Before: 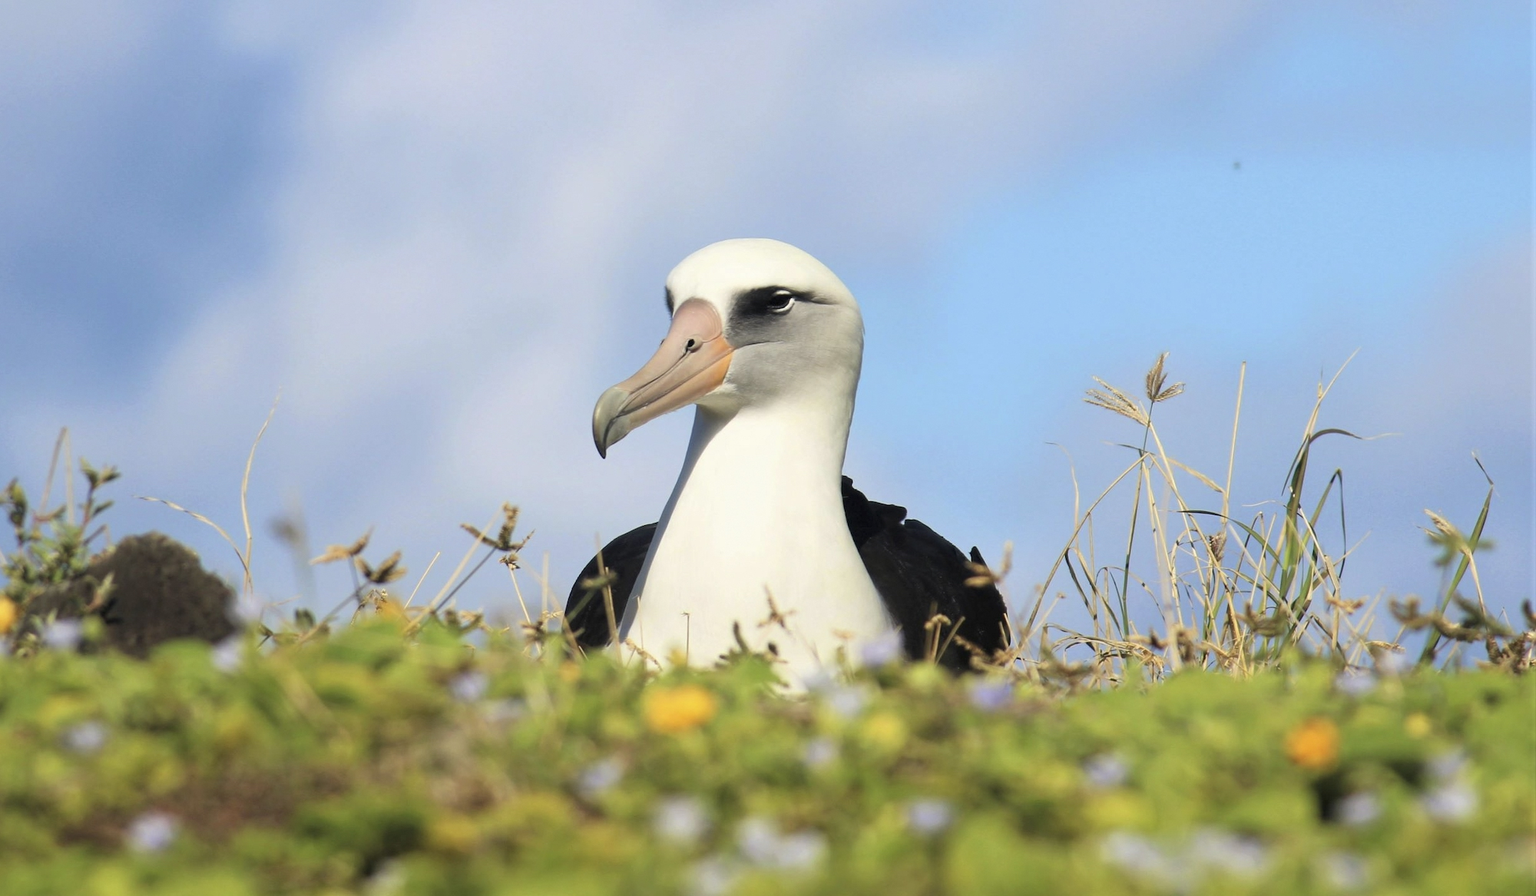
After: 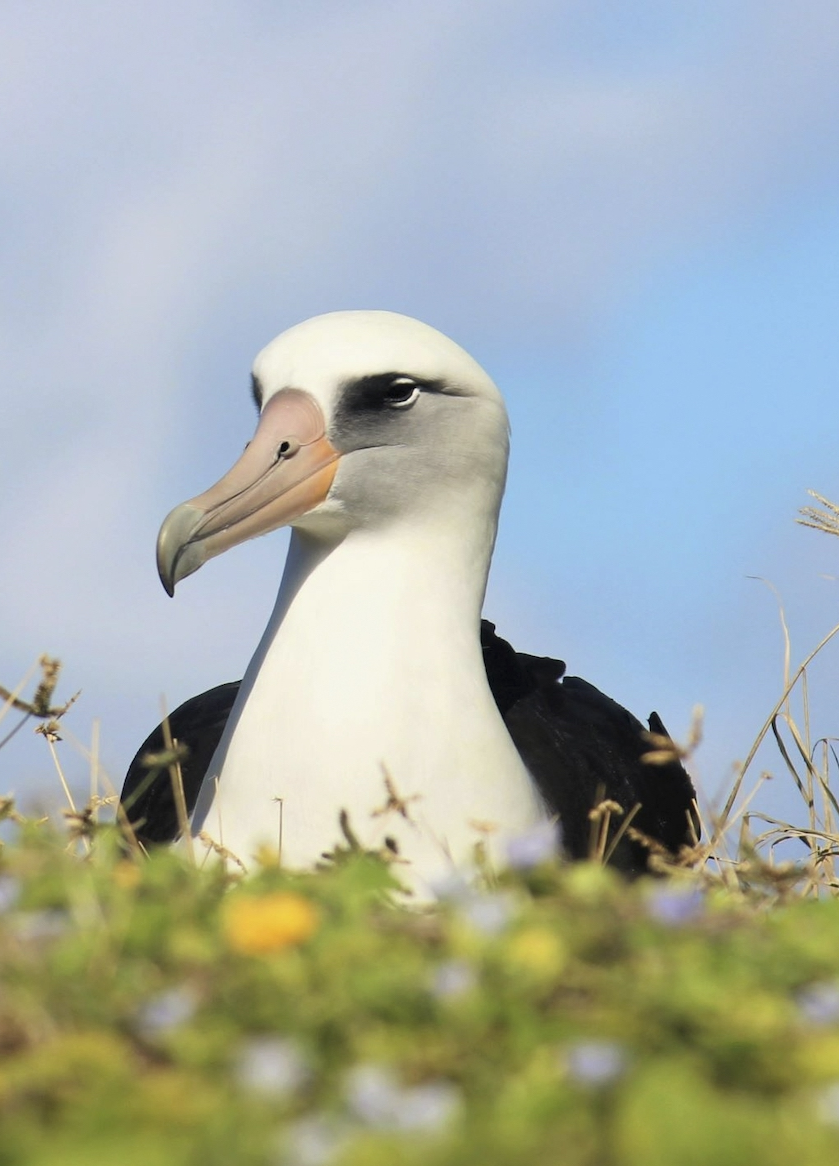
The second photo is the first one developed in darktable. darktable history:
crop: left 30.794%, right 27.247%
exposure: exposure -0.054 EV, compensate highlight preservation false
